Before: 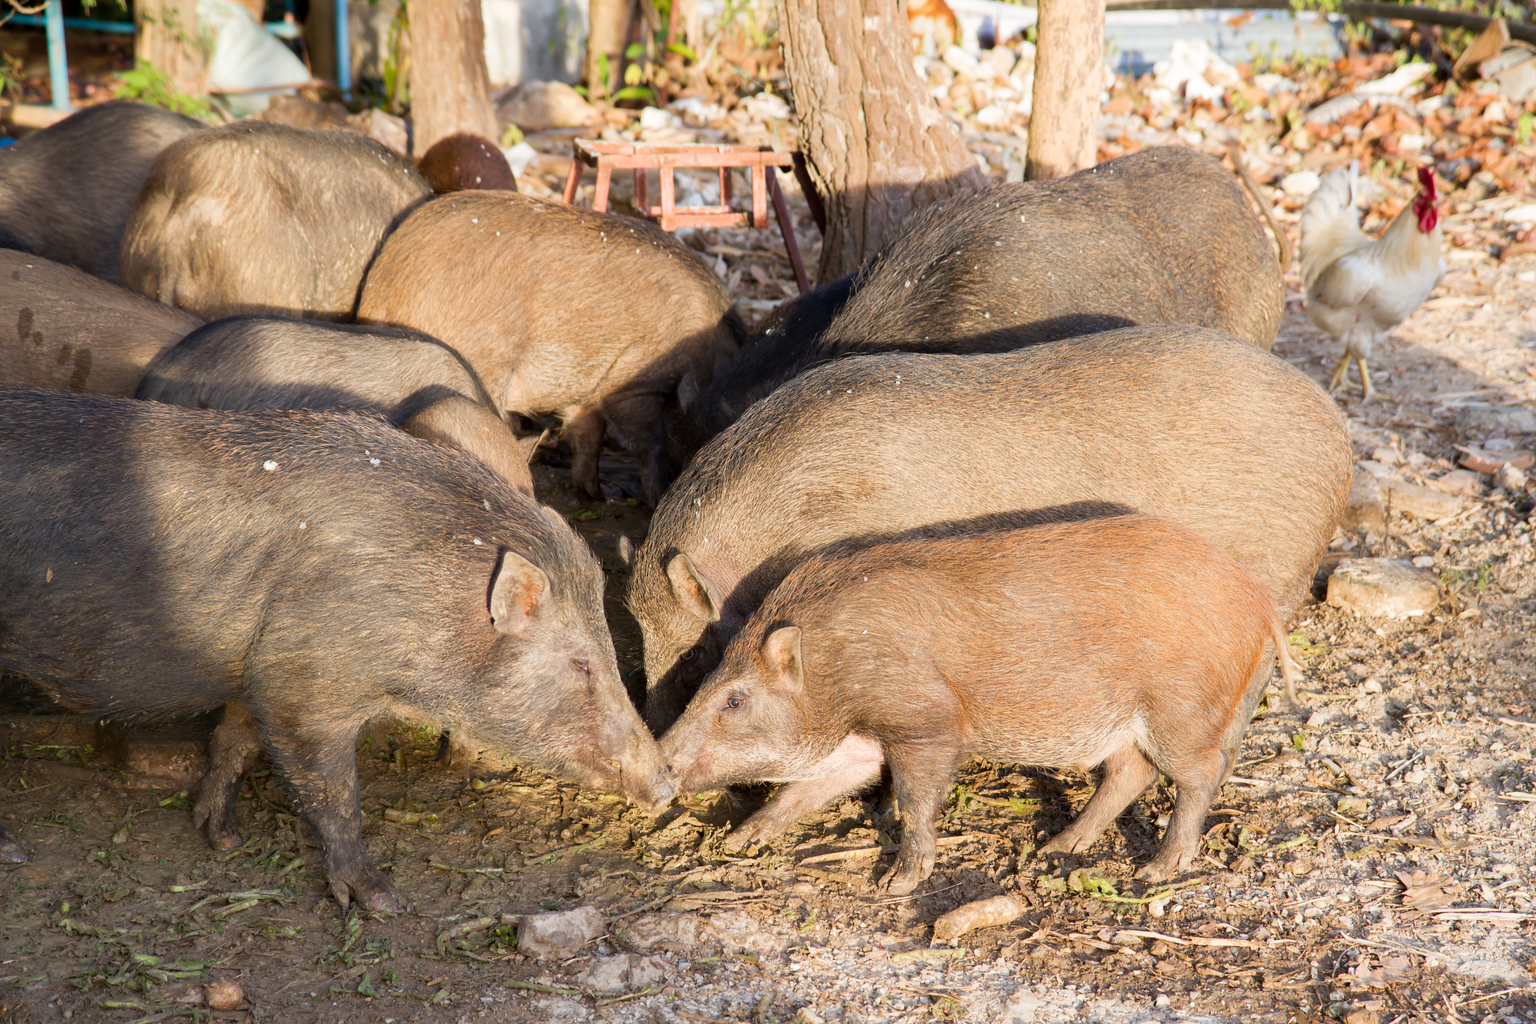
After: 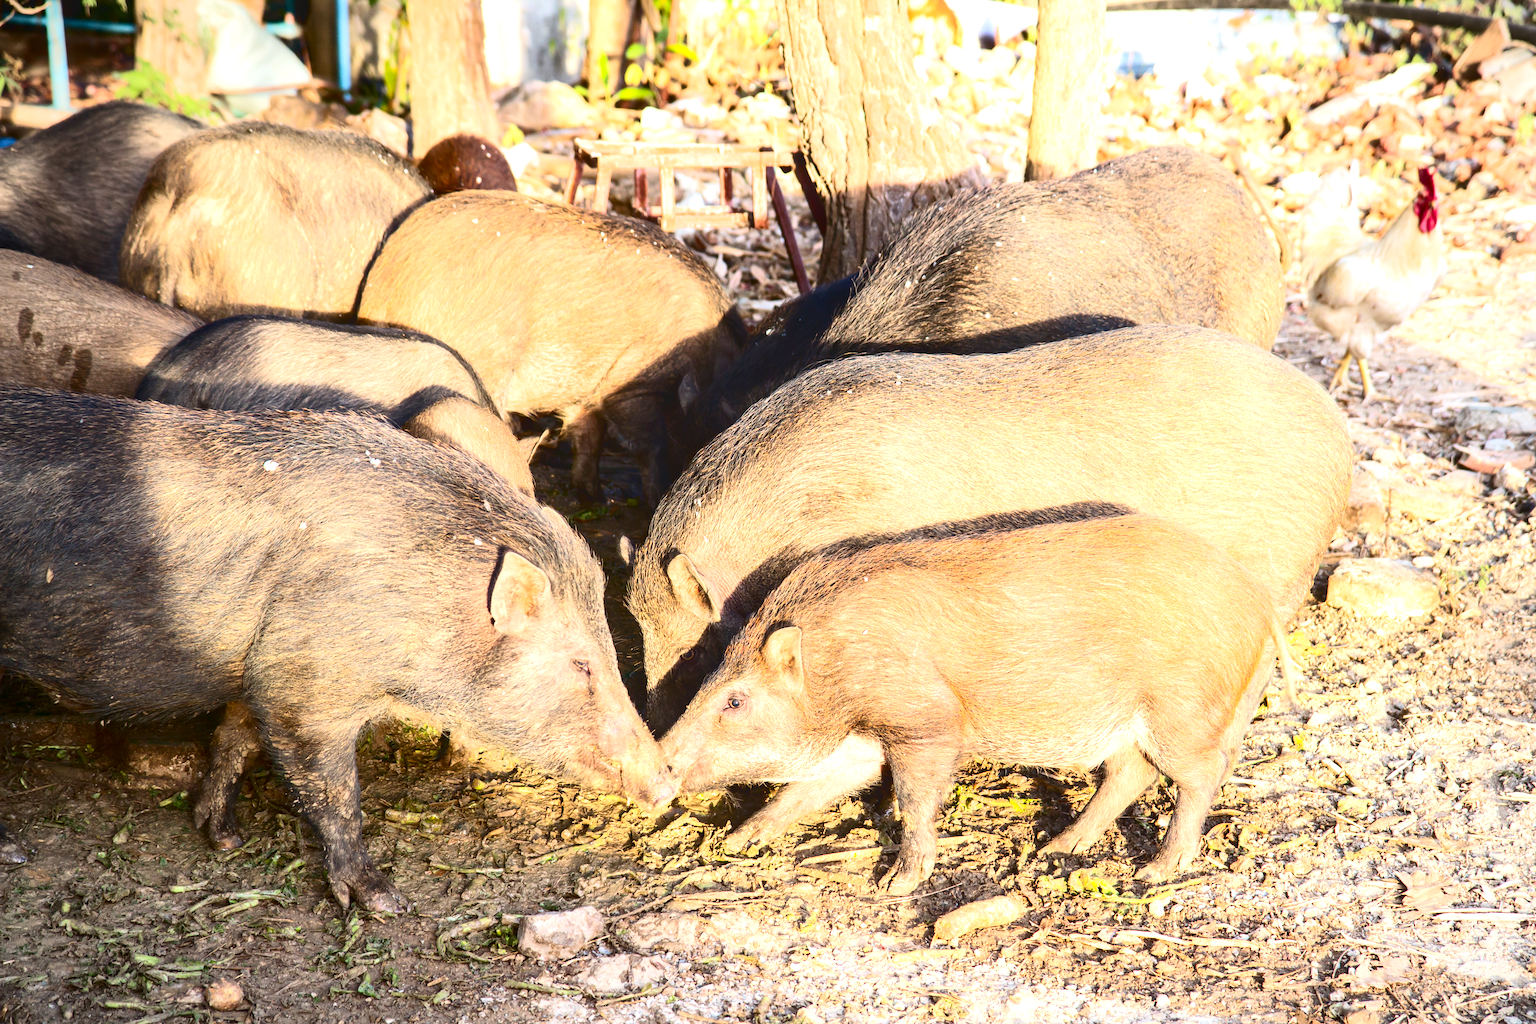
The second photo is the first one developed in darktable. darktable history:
contrast brightness saturation: contrast 0.331, brightness -0.066, saturation 0.167
exposure: black level correction 0.001, exposure 0.954 EV, compensate highlight preservation false
local contrast: detail 110%
vignetting: fall-off start 84.29%, fall-off radius 80.94%, brightness -0.328, width/height ratio 1.219
